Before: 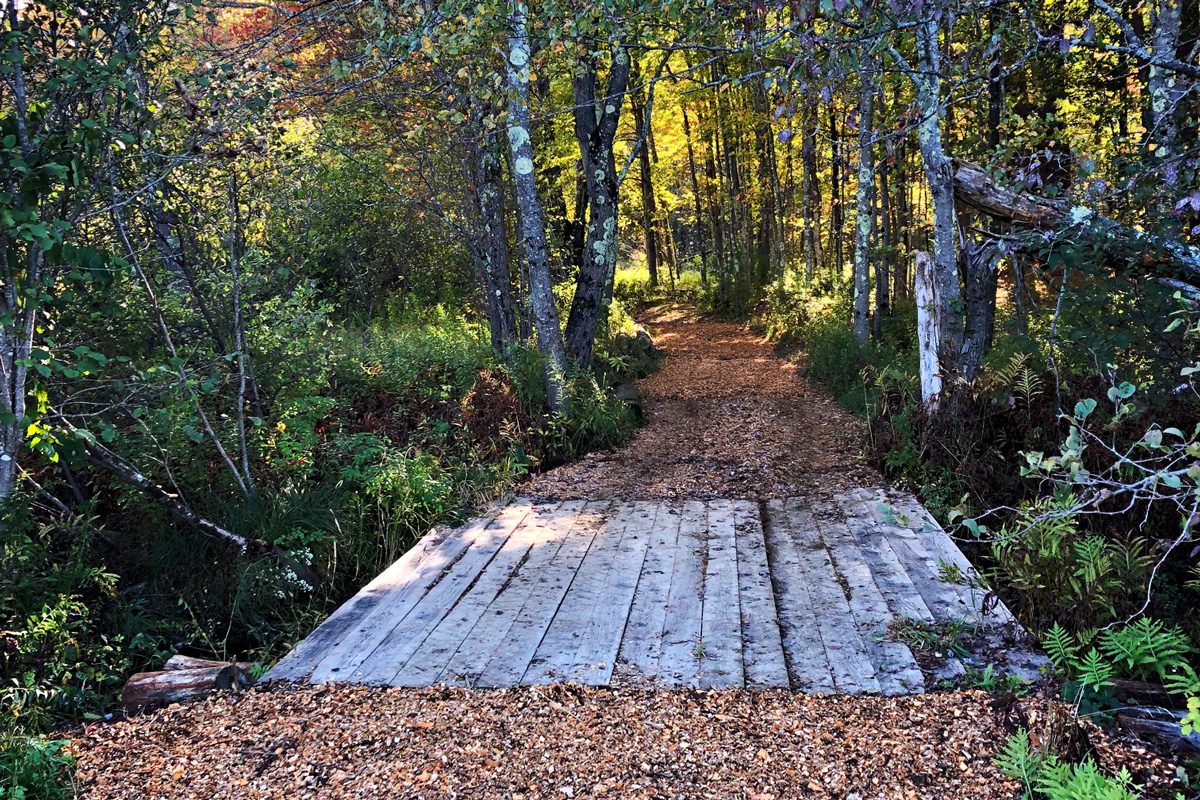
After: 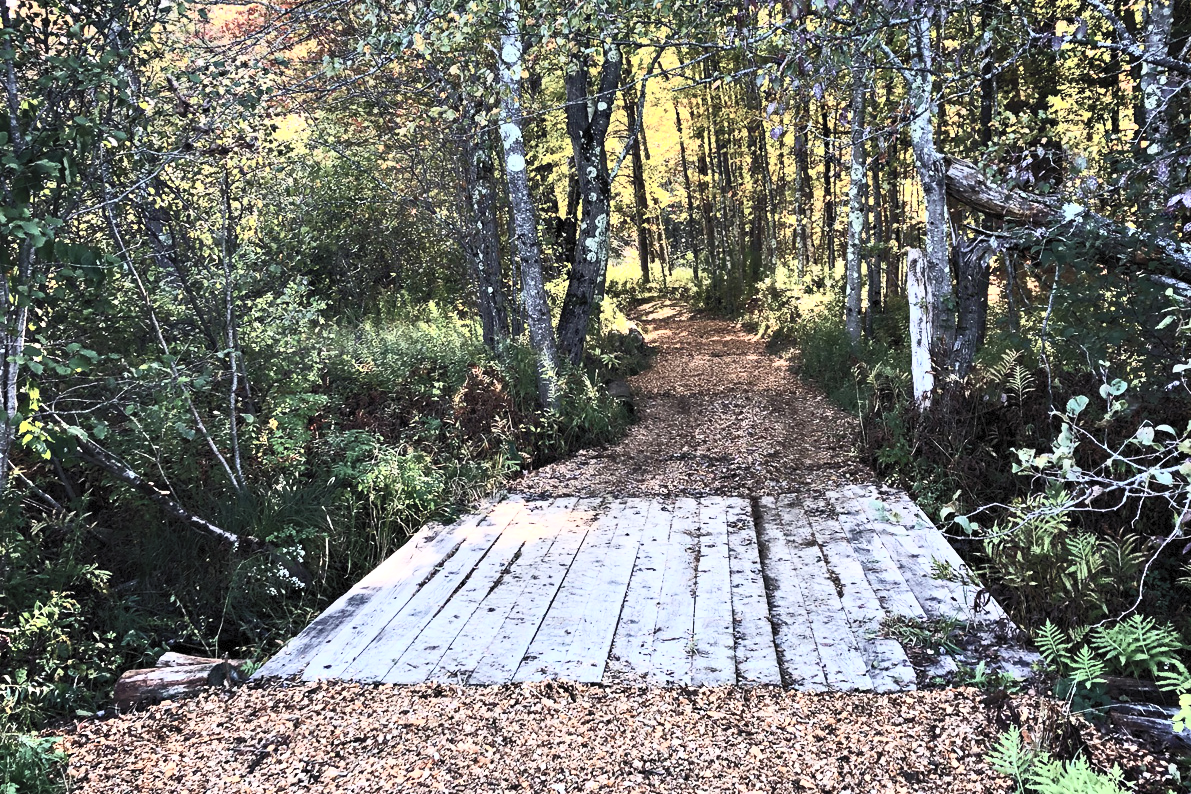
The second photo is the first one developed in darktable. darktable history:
crop and rotate: left 0.713%, top 0.381%, bottom 0.283%
contrast brightness saturation: contrast 0.569, brightness 0.579, saturation -0.348
